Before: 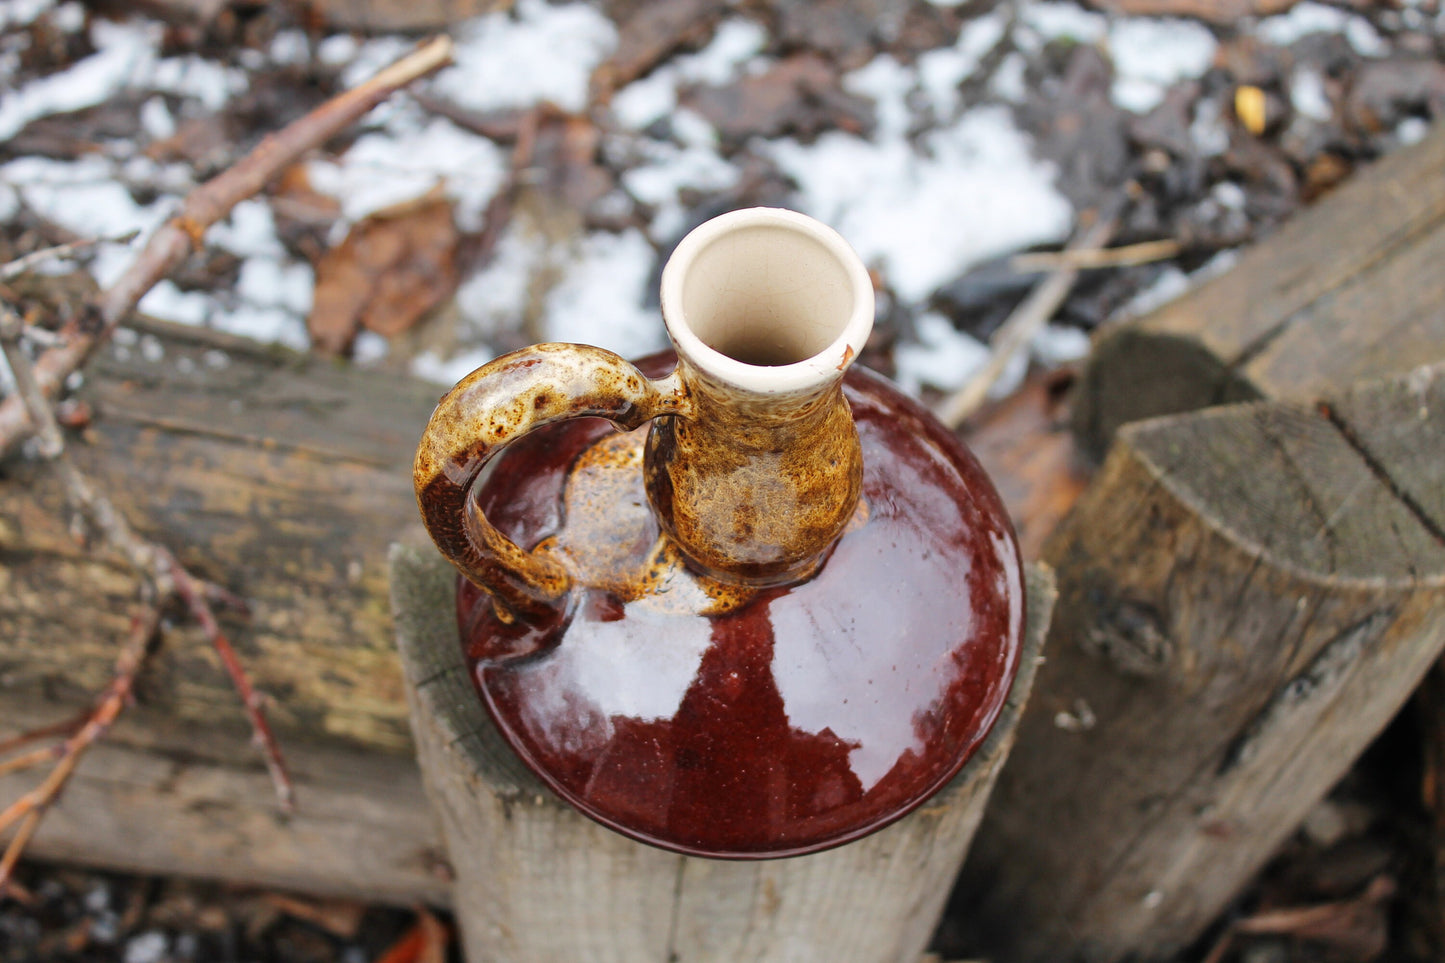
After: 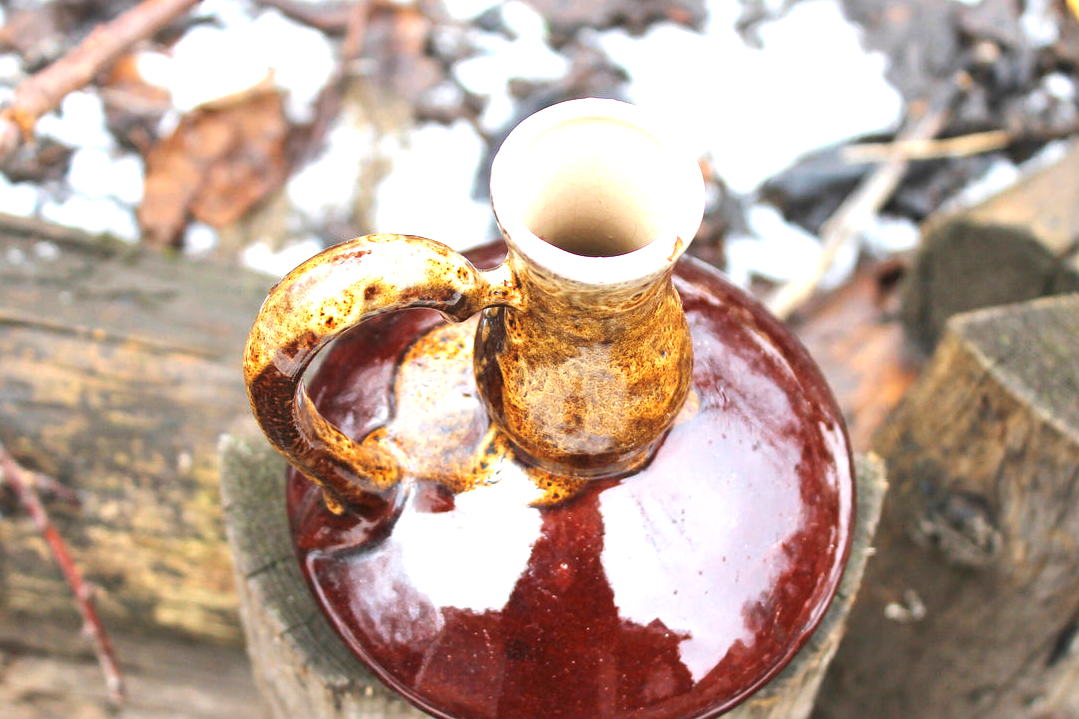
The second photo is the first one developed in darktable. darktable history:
crop and rotate: left 11.831%, top 11.346%, right 13.429%, bottom 13.899%
exposure: black level correction 0, exposure 1.1 EV, compensate exposure bias true, compensate highlight preservation false
